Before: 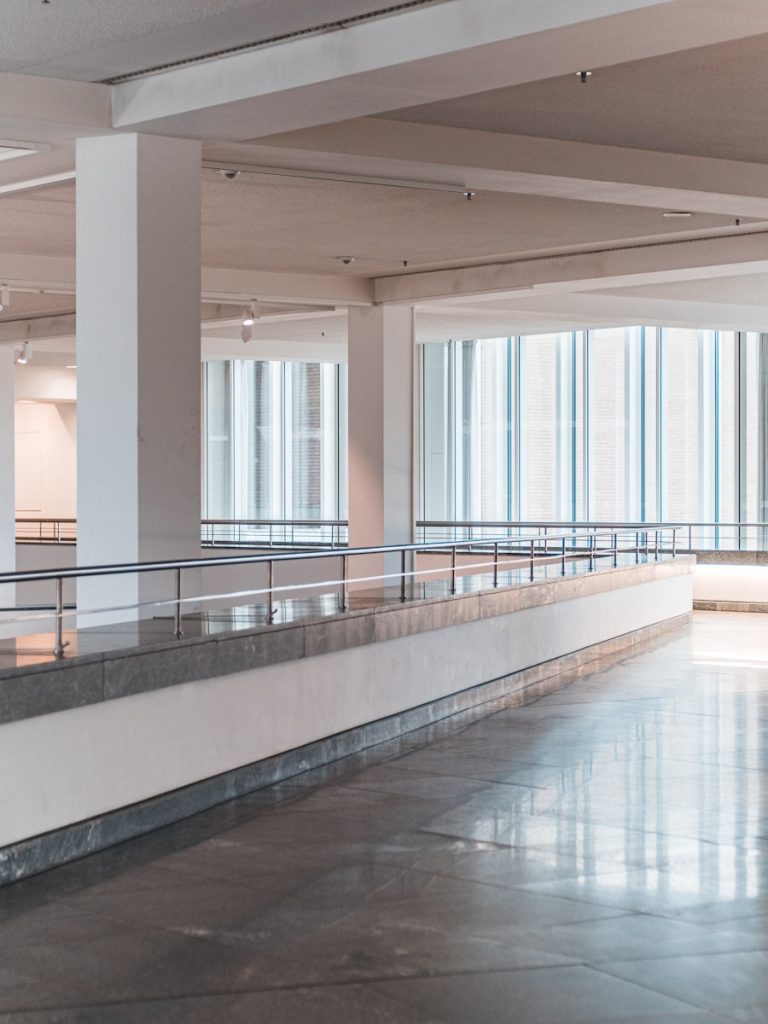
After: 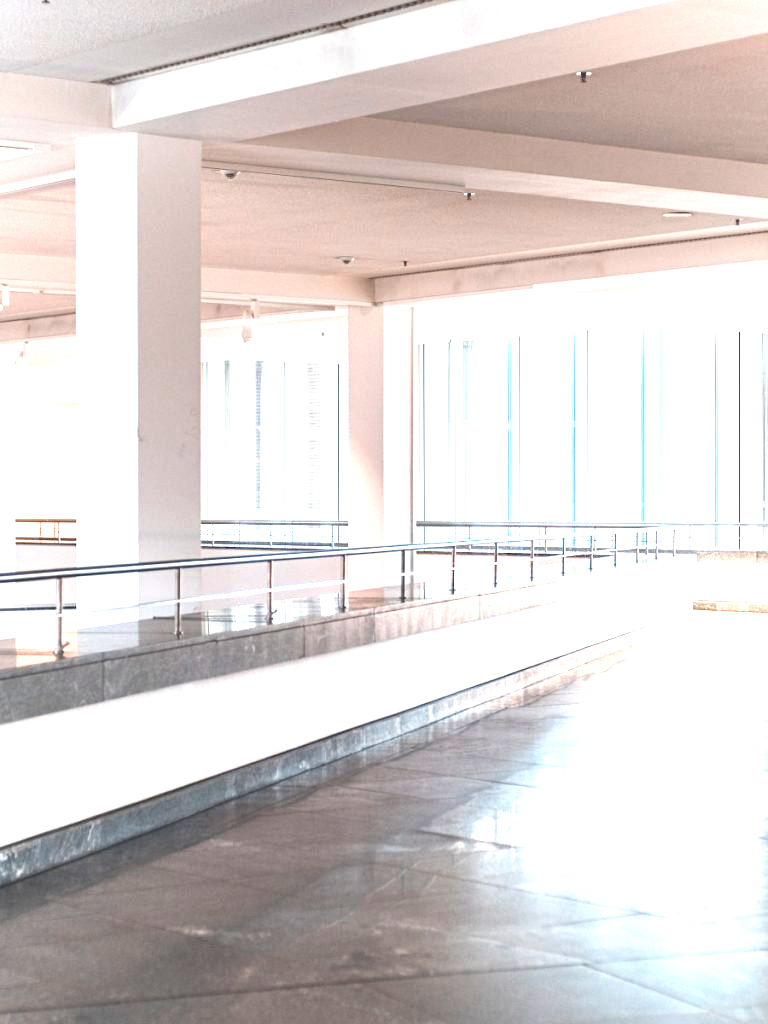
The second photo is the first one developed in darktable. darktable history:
exposure: black level correction 0, exposure 1.5 EV, compensate highlight preservation false
